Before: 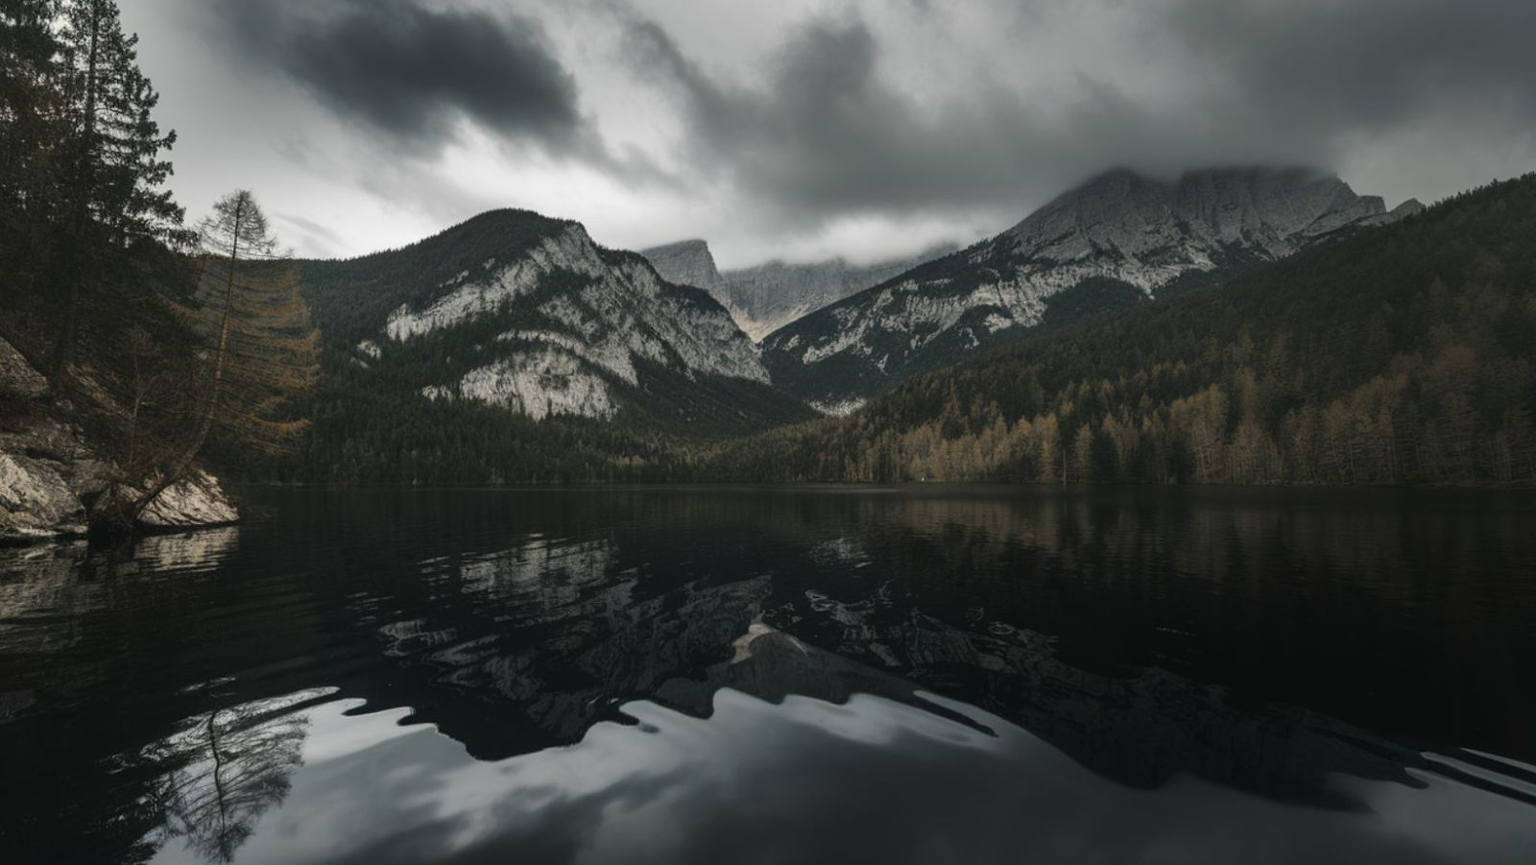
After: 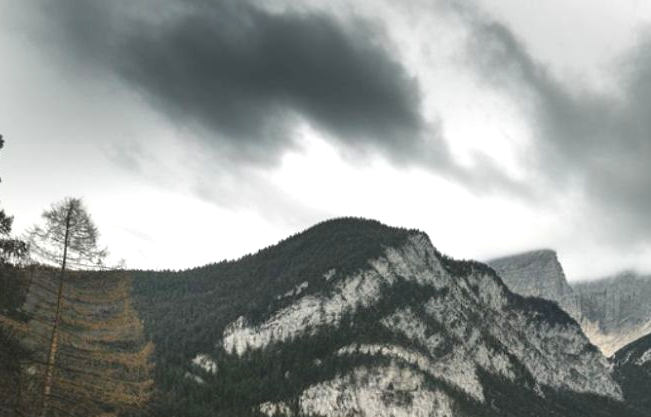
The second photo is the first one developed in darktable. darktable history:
crop and rotate: left 11.304%, top 0.103%, right 47.983%, bottom 53.587%
exposure: black level correction 0, exposure 0.692 EV, compensate highlight preservation false
